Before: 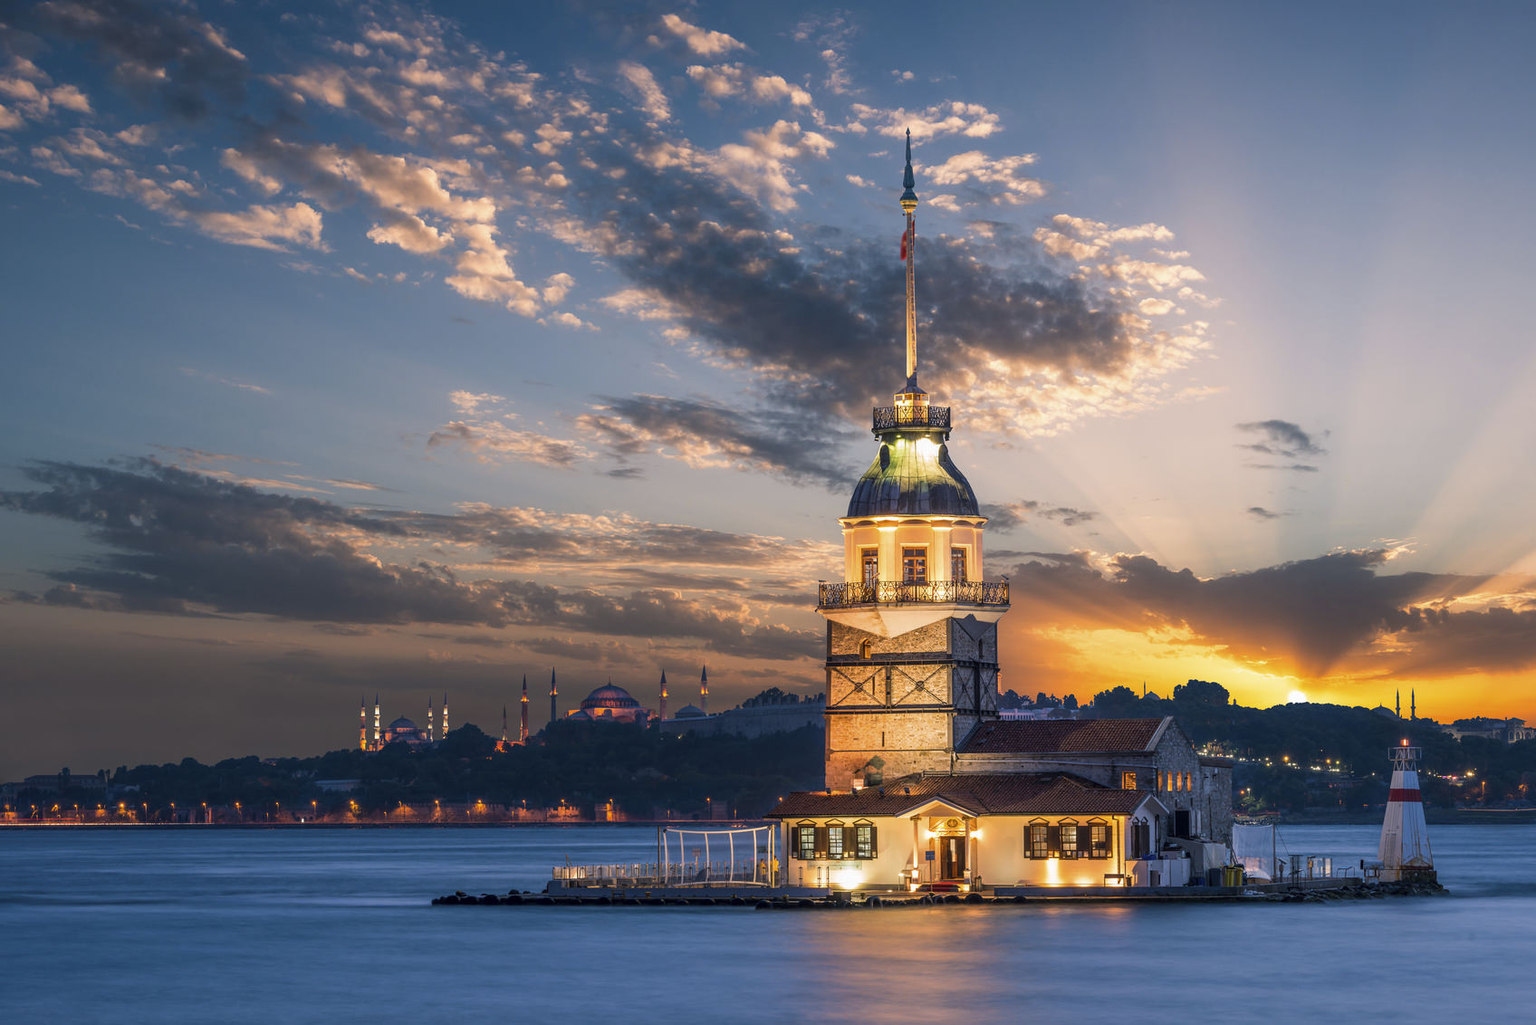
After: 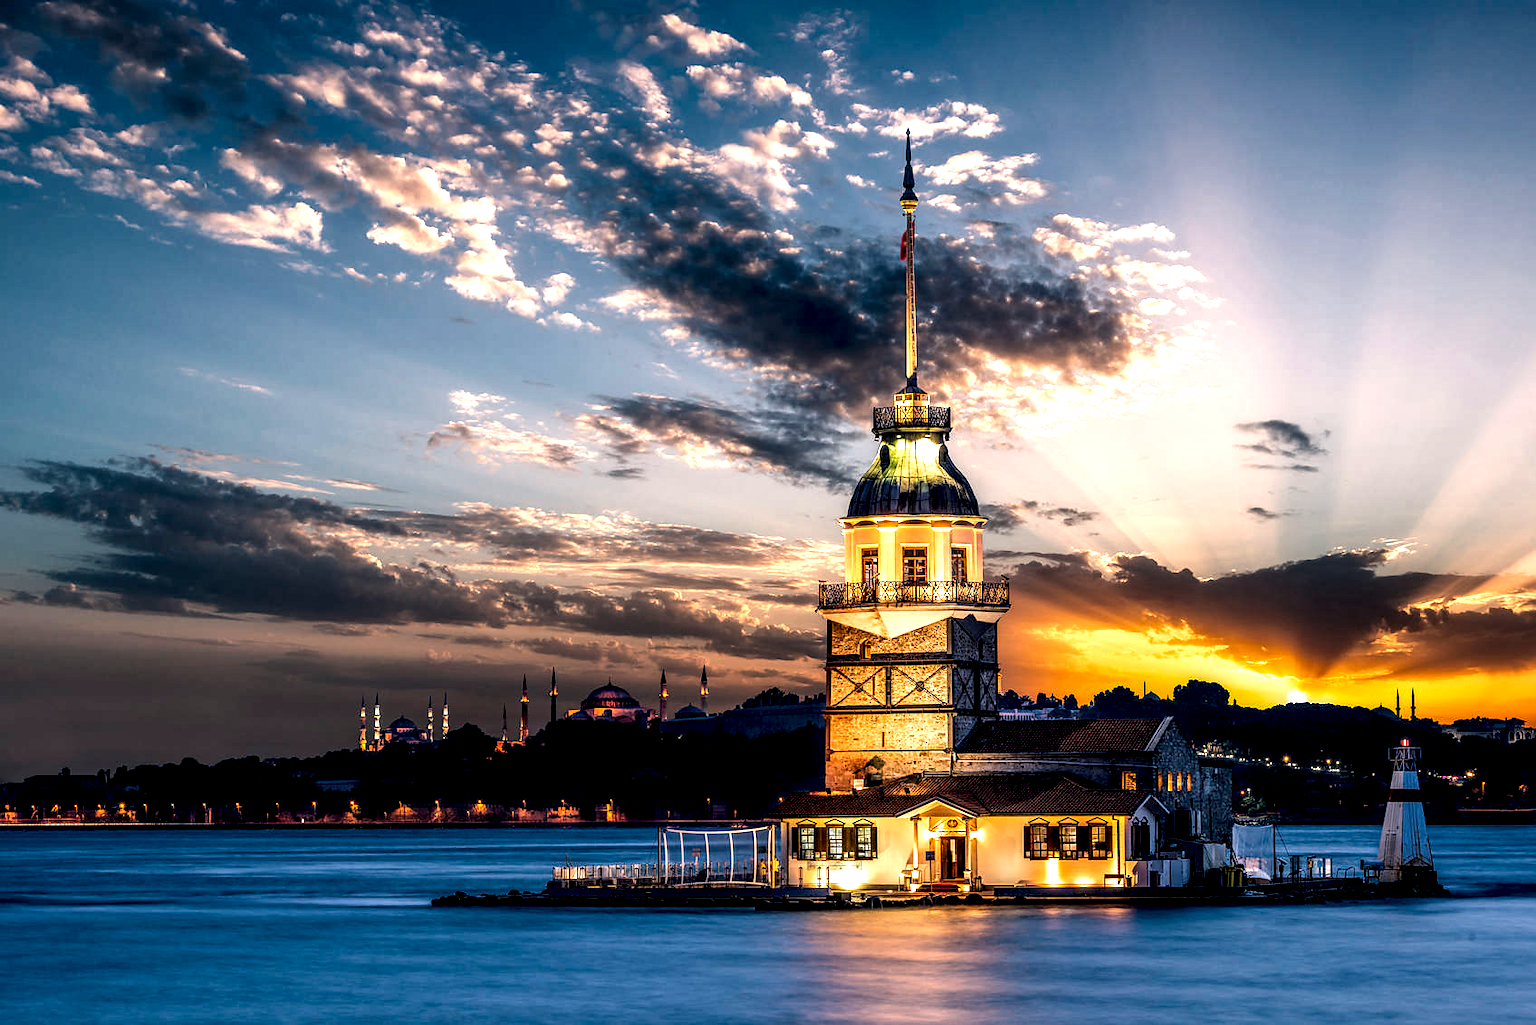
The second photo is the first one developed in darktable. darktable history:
local contrast: shadows 177%, detail 225%
sharpen: radius 1.038, threshold 1.036
color balance rgb: perceptual saturation grading › global saturation 19.908%
